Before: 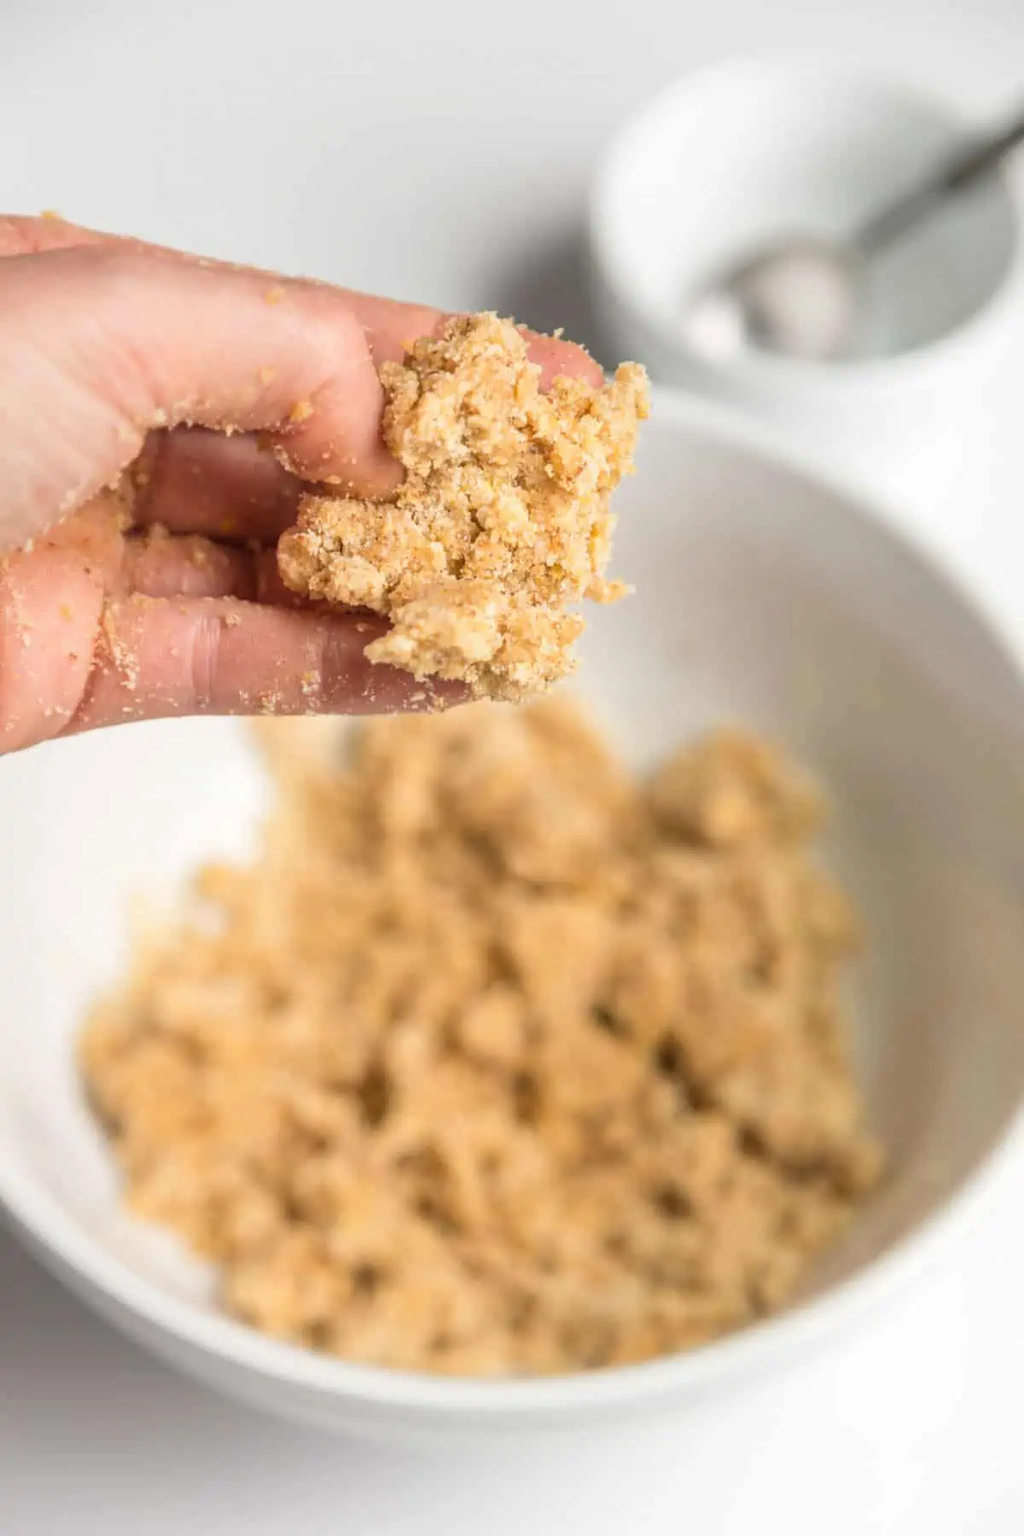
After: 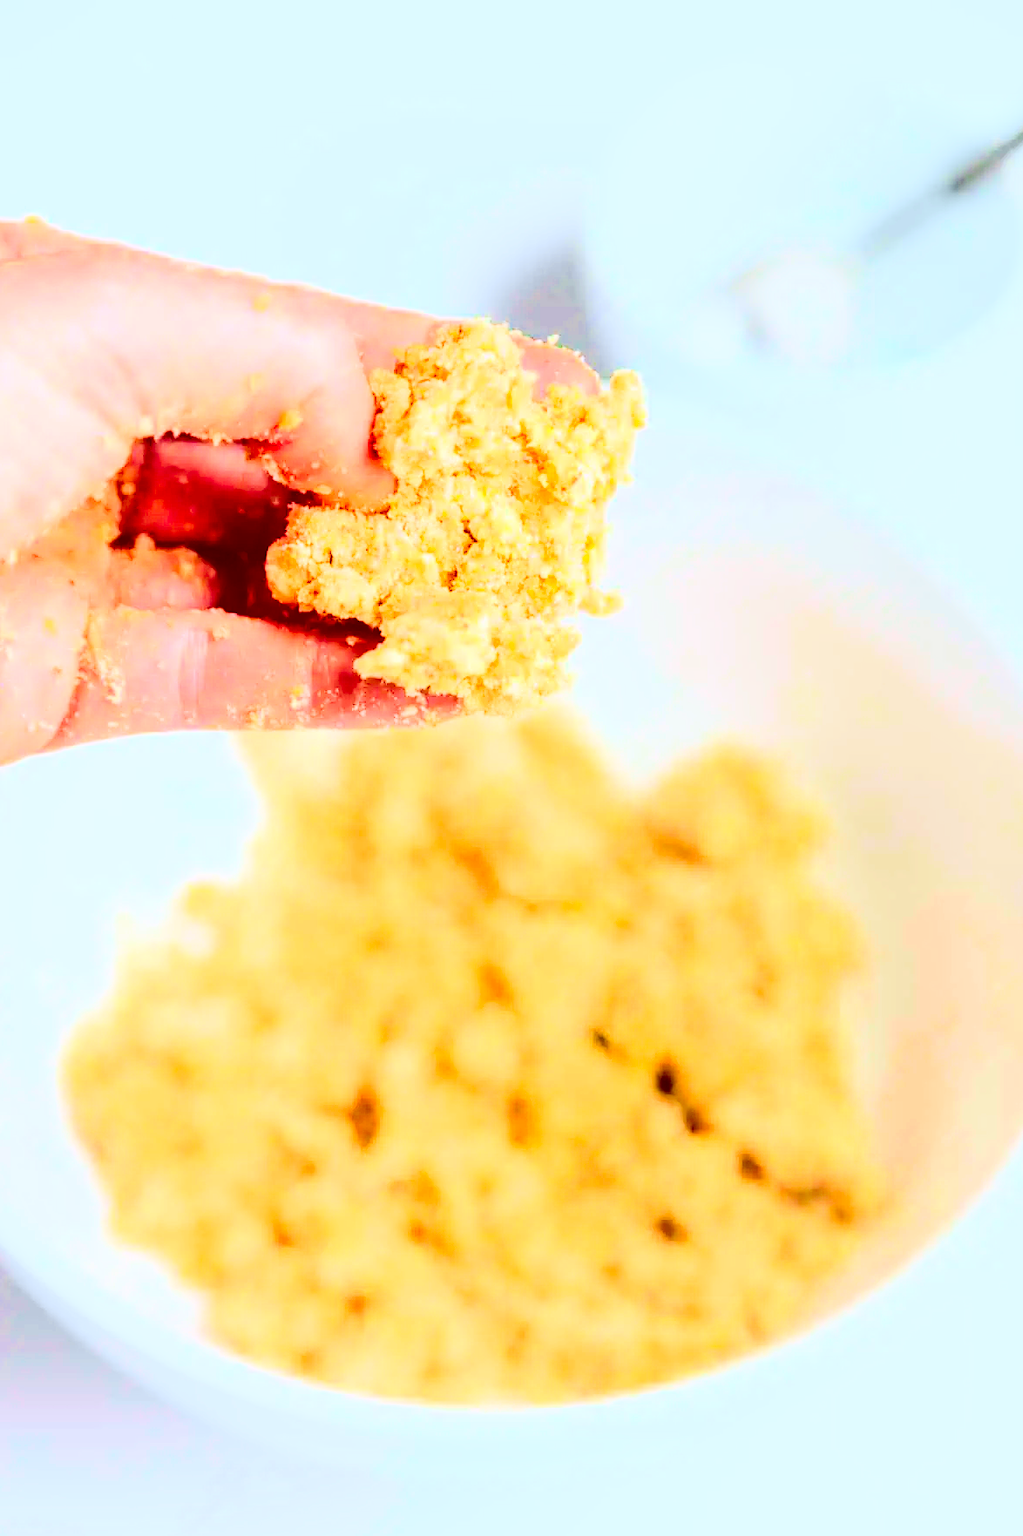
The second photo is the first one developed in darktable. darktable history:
color calibration: illuminant custom, x 0.368, y 0.373, temperature 4330.32 K
contrast brightness saturation: contrast 0.77, brightness -1, saturation 1
crop: left 1.743%, right 0.268%, bottom 2.011%
tone equalizer: on, module defaults
filmic rgb: middle gray luminance 3.44%, black relative exposure -5.92 EV, white relative exposure 6.33 EV, threshold 6 EV, dynamic range scaling 22.4%, target black luminance 0%, hardness 2.33, latitude 45.85%, contrast 0.78, highlights saturation mix 100%, shadows ↔ highlights balance 0.033%, add noise in highlights 0, preserve chrominance max RGB, color science v3 (2019), use custom middle-gray values true, iterations of high-quality reconstruction 0, contrast in highlights soft, enable highlight reconstruction true
color balance: mode lift, gamma, gain (sRGB)
